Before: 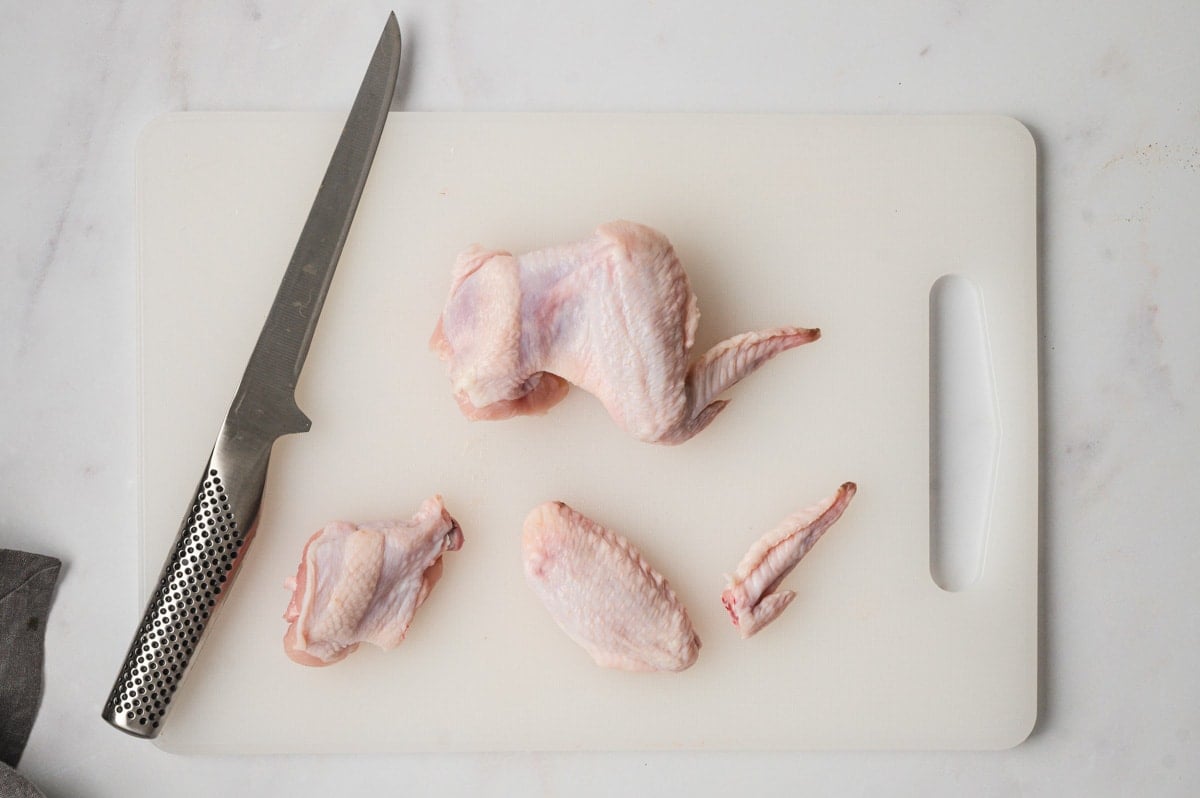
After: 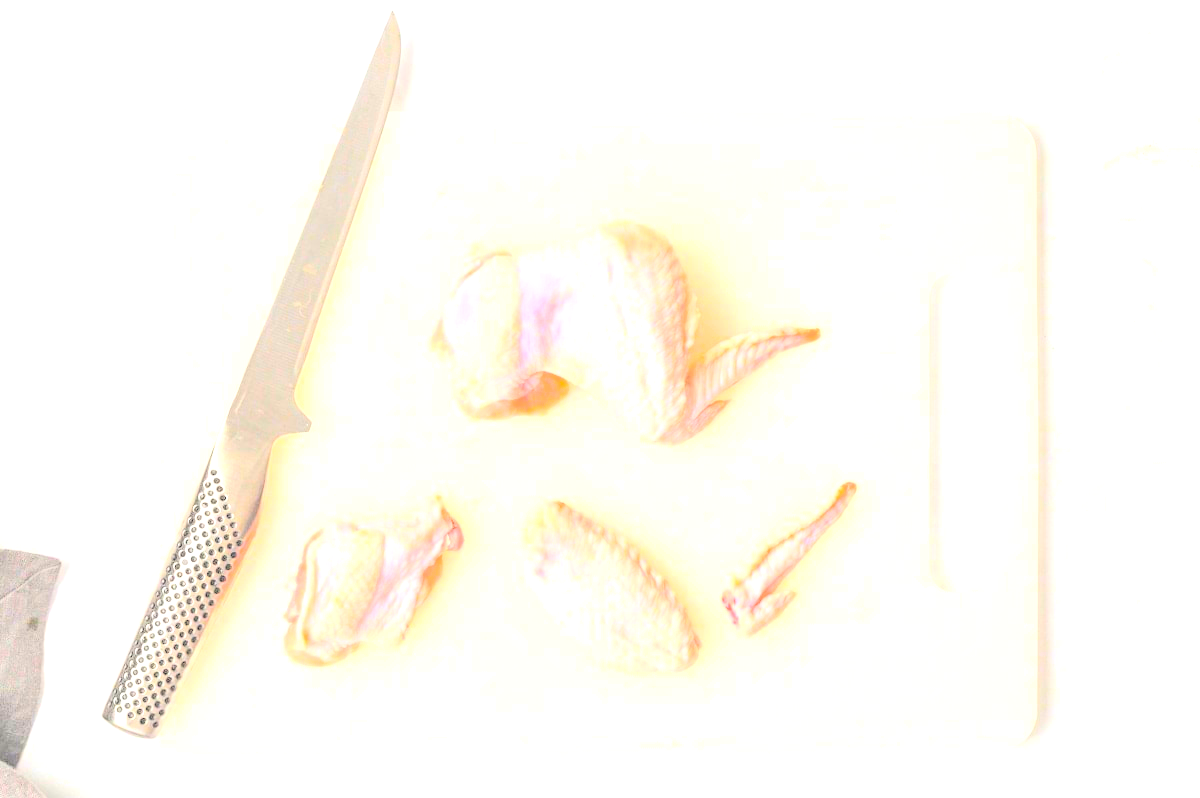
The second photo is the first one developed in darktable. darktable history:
contrast brightness saturation: brightness 0.989
color balance rgb: linear chroma grading › global chroma 15.287%, perceptual saturation grading › global saturation 30.331%, perceptual brilliance grading › global brilliance 14.689%, perceptual brilliance grading › shadows -35.162%, global vibrance 39.308%
tone curve: curves: ch0 [(0, 0) (0.003, 0.046) (0.011, 0.052) (0.025, 0.059) (0.044, 0.069) (0.069, 0.084) (0.1, 0.107) (0.136, 0.133) (0.177, 0.171) (0.224, 0.216) (0.277, 0.293) (0.335, 0.371) (0.399, 0.481) (0.468, 0.577) (0.543, 0.662) (0.623, 0.749) (0.709, 0.831) (0.801, 0.891) (0.898, 0.942) (1, 1)], color space Lab, independent channels, preserve colors none
exposure: black level correction 0, exposure 1.47 EV, compensate highlight preservation false
local contrast: on, module defaults
